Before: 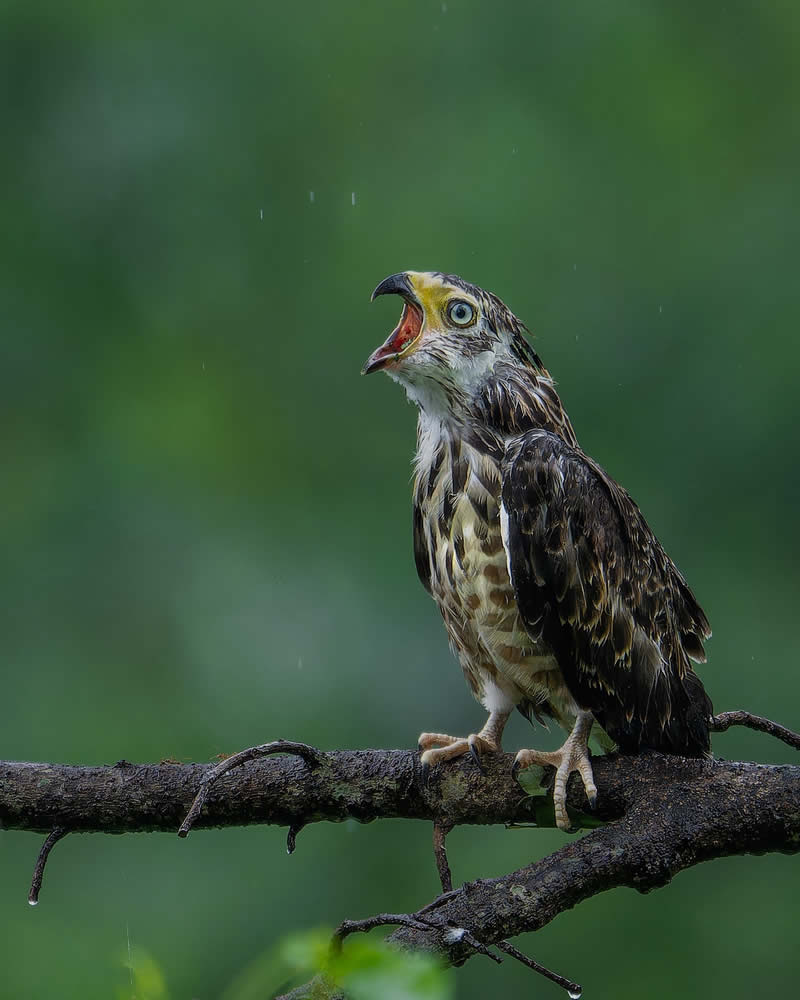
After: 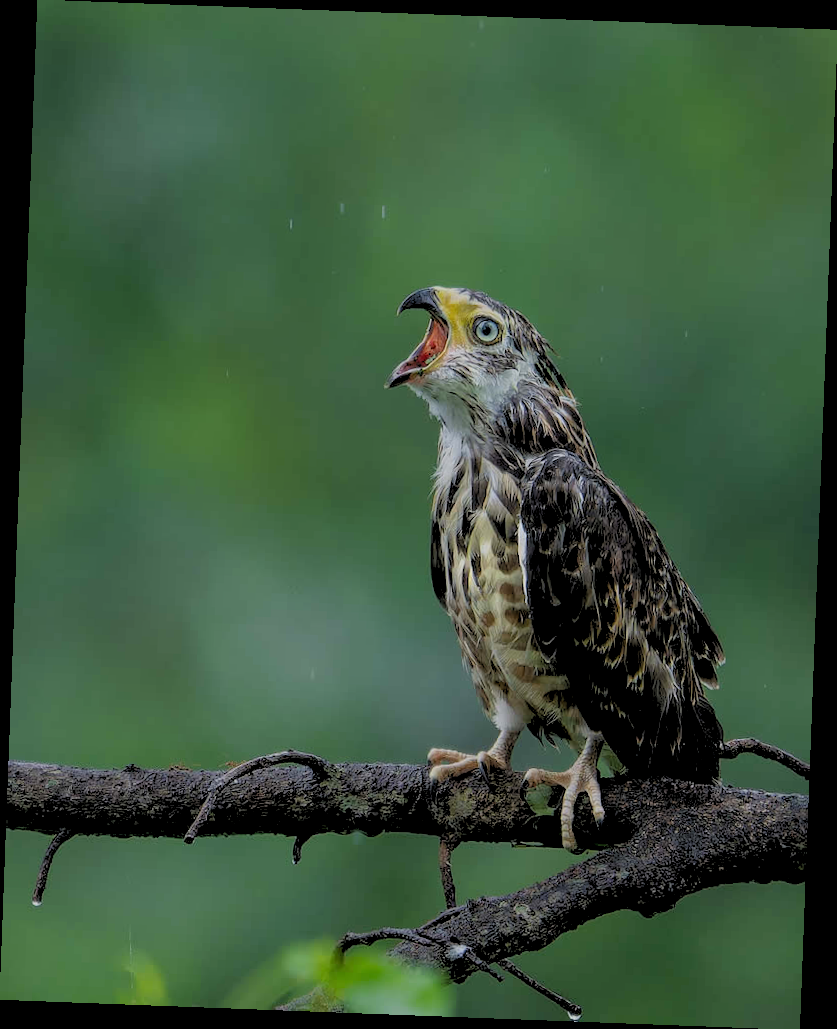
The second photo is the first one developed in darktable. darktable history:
rotate and perspective: rotation 2.17°, automatic cropping off
rgb levels: preserve colors sum RGB, levels [[0.038, 0.433, 0.934], [0, 0.5, 1], [0, 0.5, 1]]
